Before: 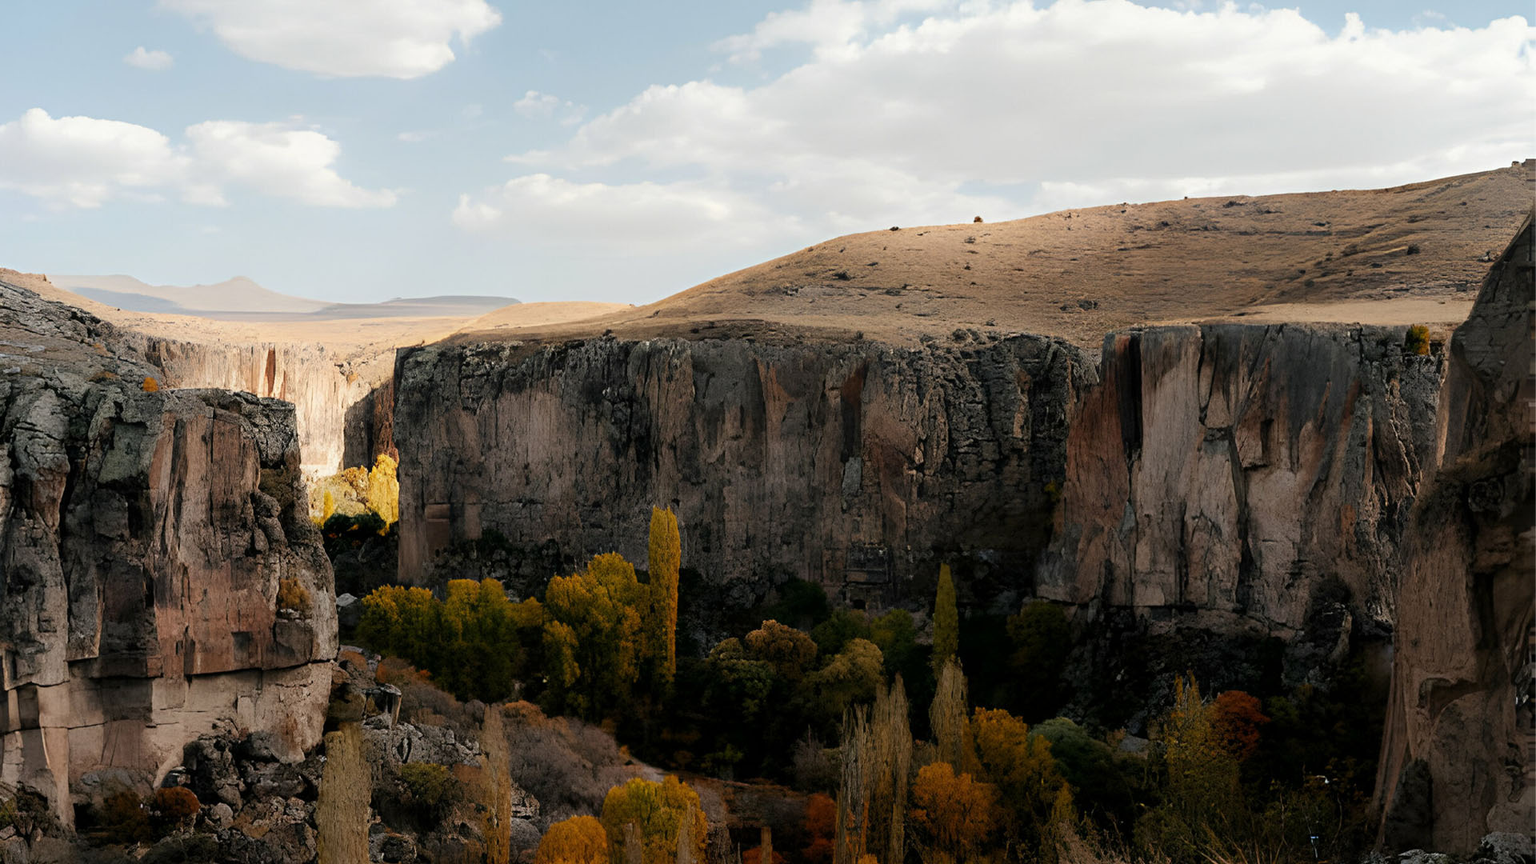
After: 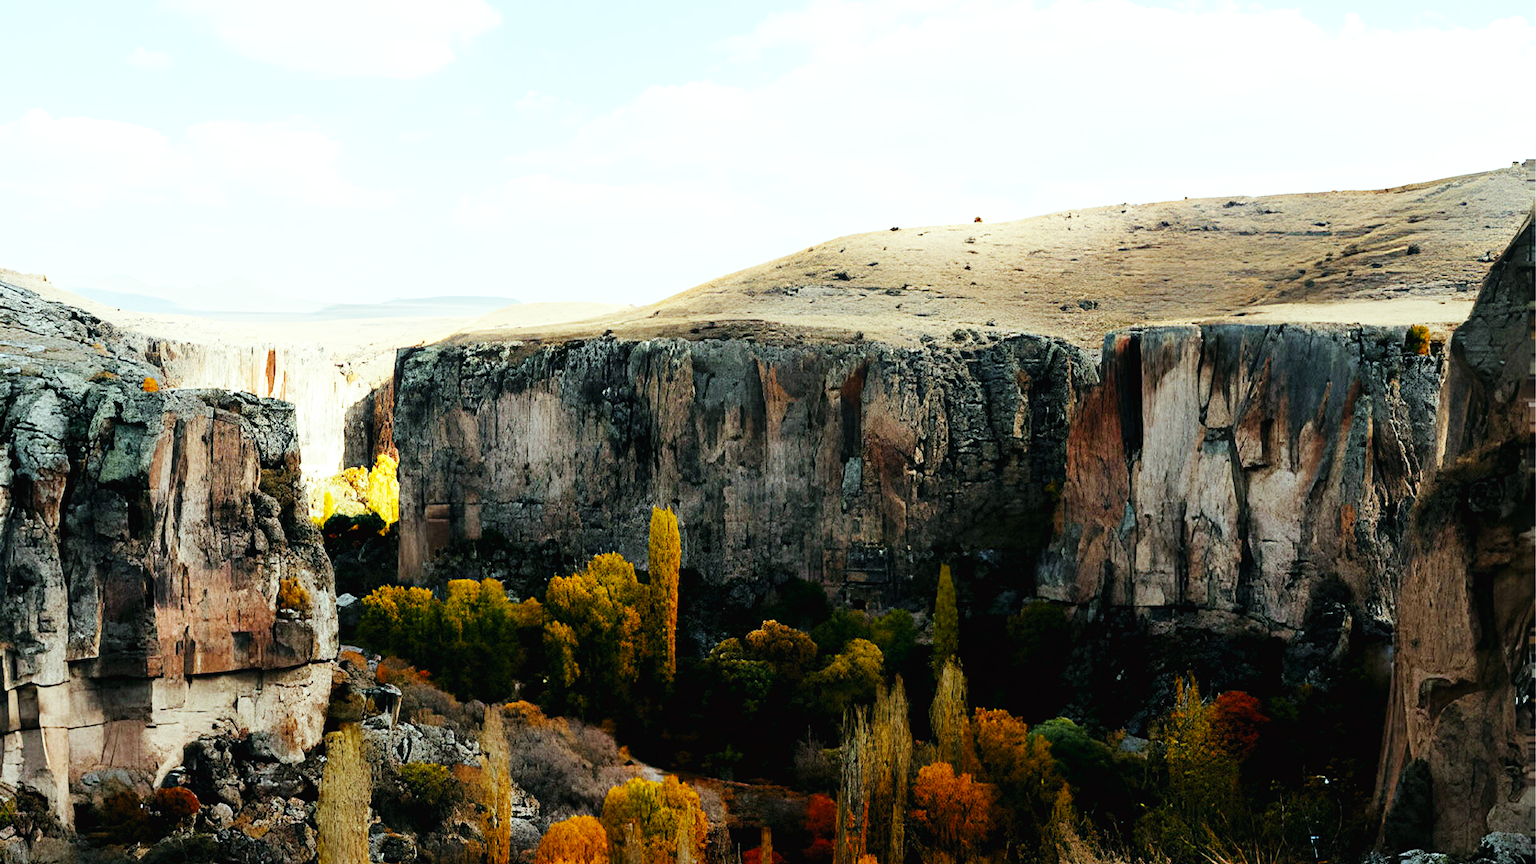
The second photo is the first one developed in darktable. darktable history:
base curve: curves: ch0 [(0, 0.003) (0.001, 0.002) (0.006, 0.004) (0.02, 0.022) (0.048, 0.086) (0.094, 0.234) (0.162, 0.431) (0.258, 0.629) (0.385, 0.8) (0.548, 0.918) (0.751, 0.988) (1, 1)], preserve colors none
color balance: mode lift, gamma, gain (sRGB), lift [0.997, 0.979, 1.021, 1.011], gamma [1, 1.084, 0.916, 0.998], gain [1, 0.87, 1.13, 1.101], contrast 4.55%, contrast fulcrum 38.24%, output saturation 104.09%
